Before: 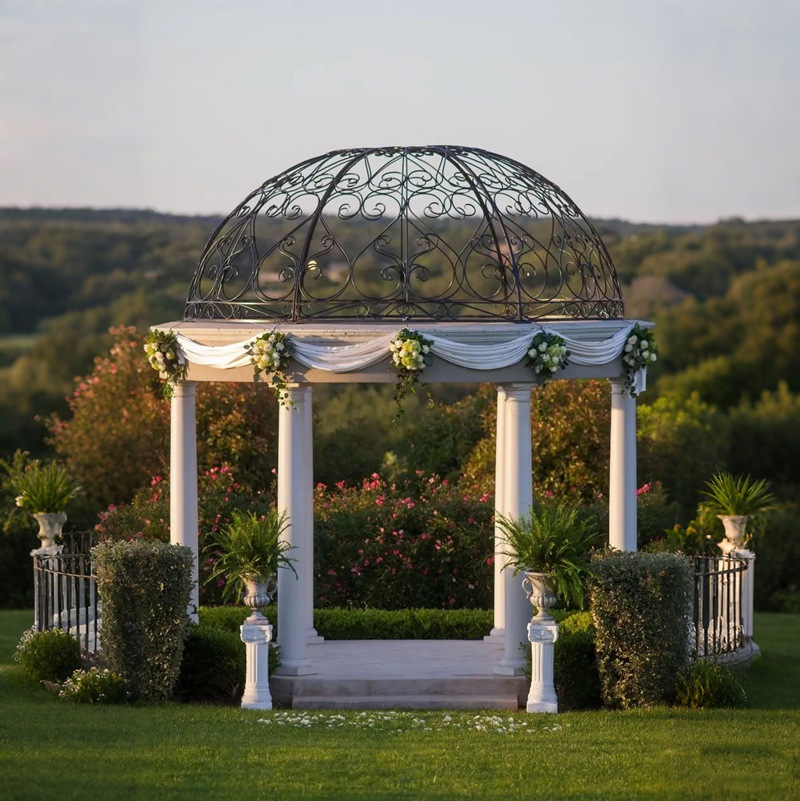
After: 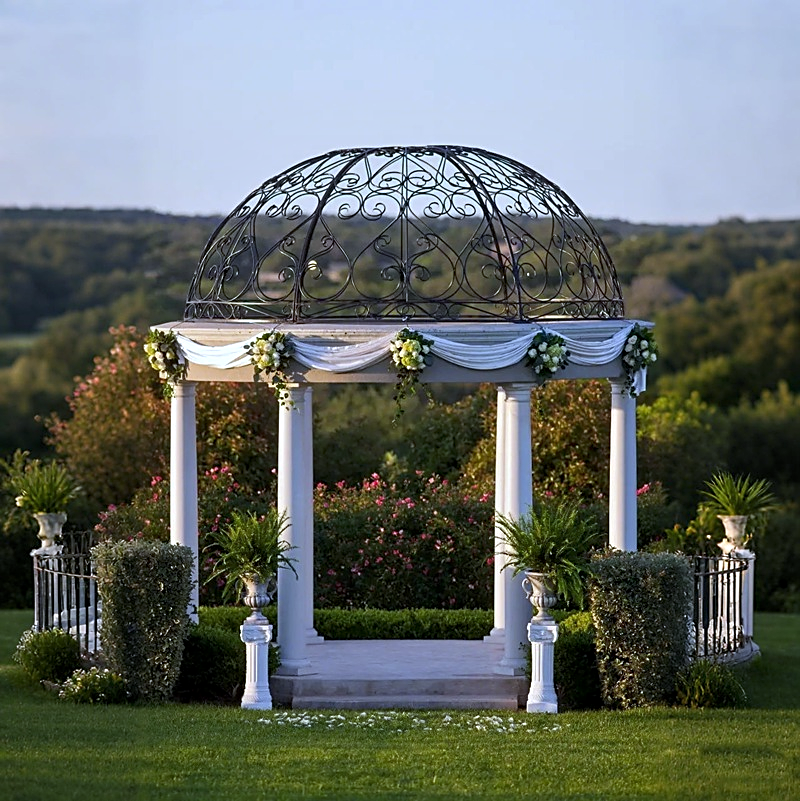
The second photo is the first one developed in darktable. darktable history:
sharpen: on, module defaults
white balance: red 0.926, green 1.003, blue 1.133
contrast equalizer: octaves 7, y [[0.6 ×6], [0.55 ×6], [0 ×6], [0 ×6], [0 ×6]], mix 0.3
